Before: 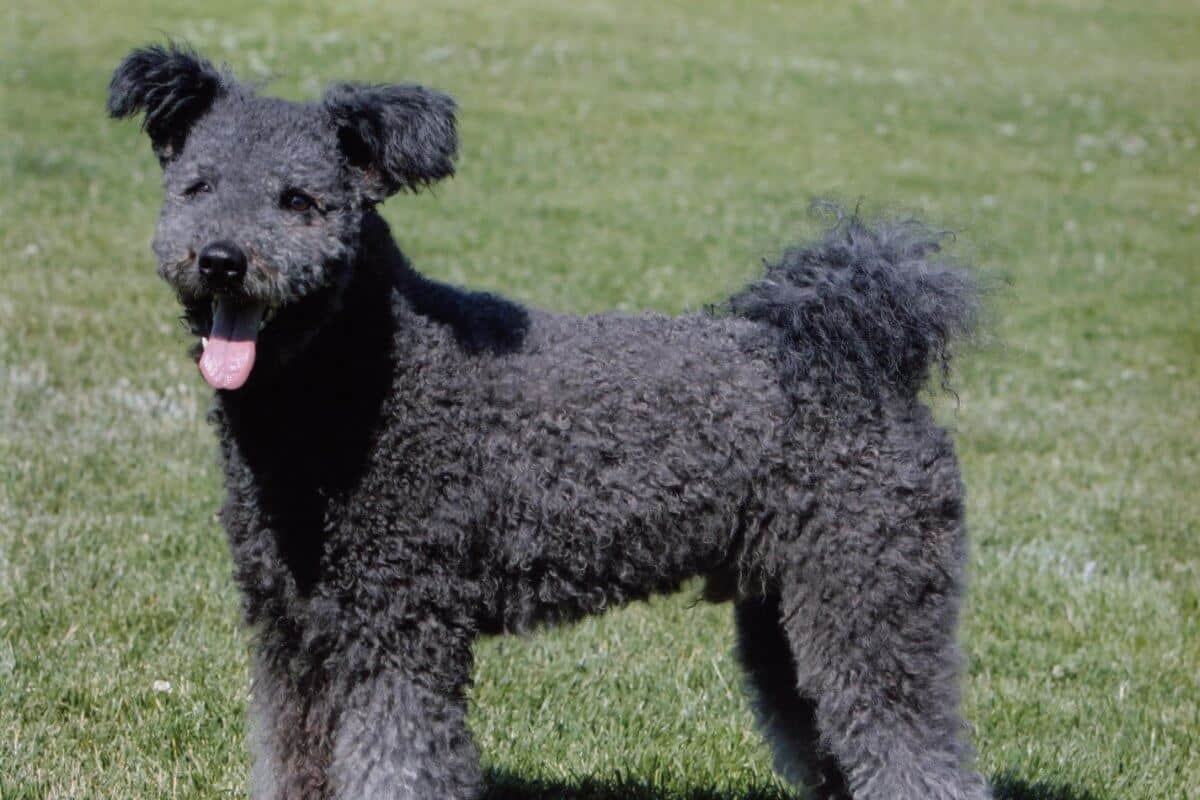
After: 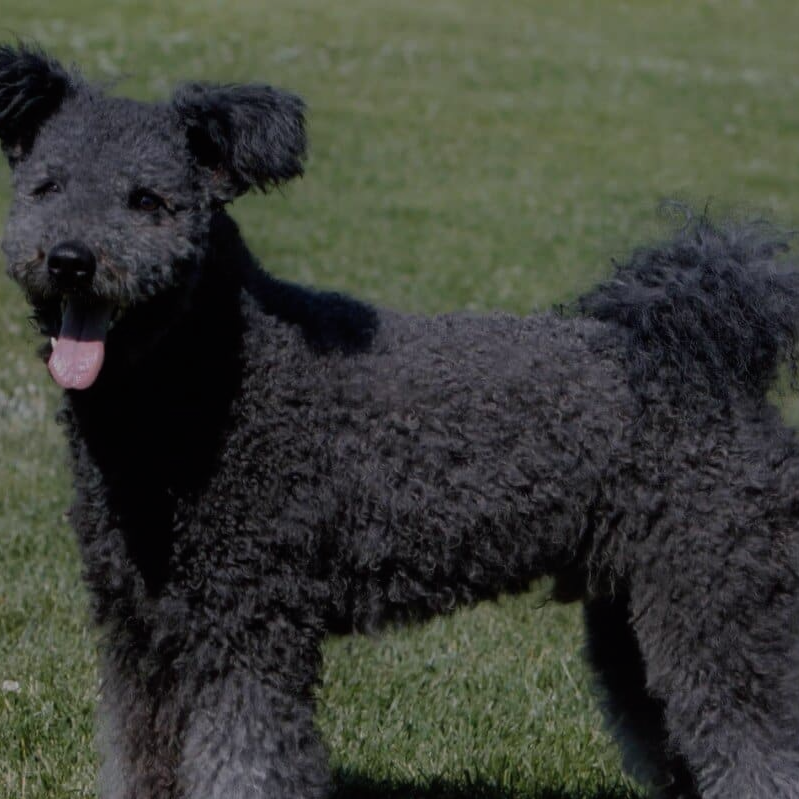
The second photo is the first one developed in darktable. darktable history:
base curve: curves: ch0 [(0, 0) (0.088, 0.125) (0.176, 0.251) (0.354, 0.501) (0.613, 0.749) (1, 0.877)], preserve colors none
tone equalizer: -8 EV -2 EV, -7 EV -2 EV, -6 EV -2 EV, -5 EV -2 EV, -4 EV -2 EV, -3 EV -2 EV, -2 EV -2 EV, -1 EV -1.63 EV, +0 EV -2 EV
crop and rotate: left 12.648%, right 20.685%
